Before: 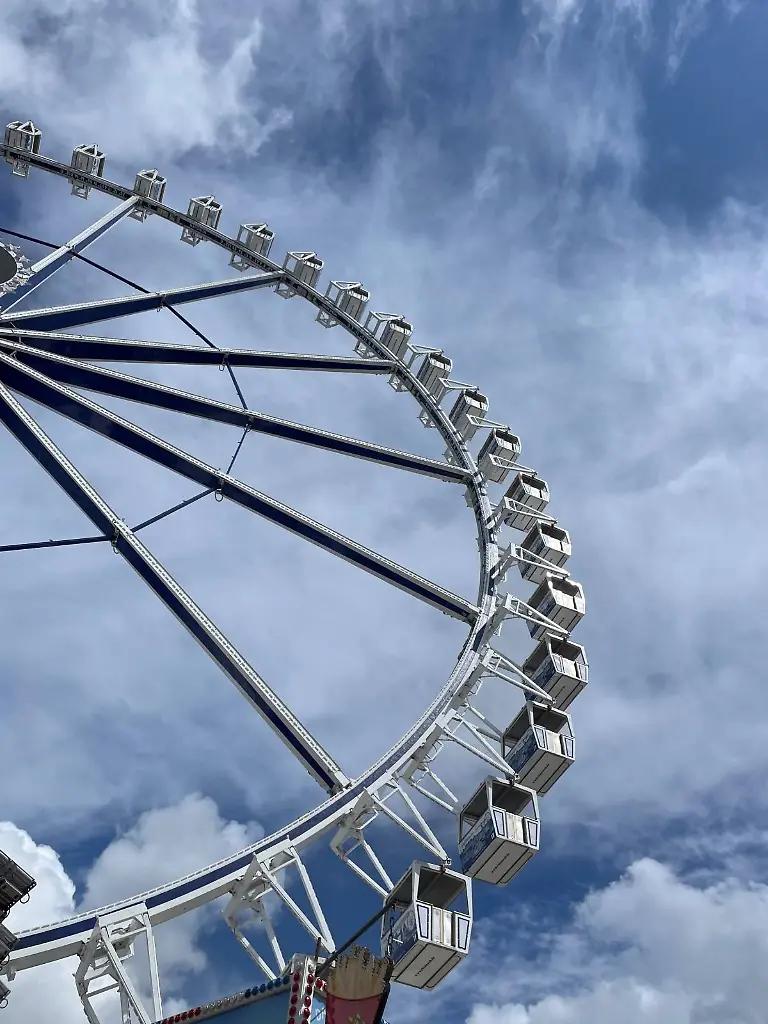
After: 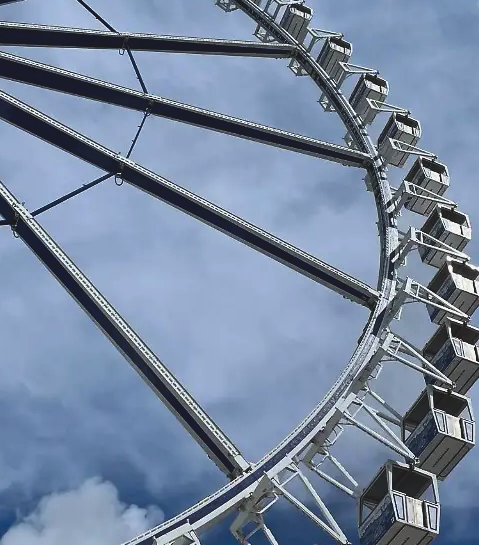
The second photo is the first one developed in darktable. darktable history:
crop: left 13.07%, top 30.943%, right 24.48%, bottom 15.822%
contrast brightness saturation: contrast 0.12, brightness -0.121, saturation 0.199
exposure: black level correction -0.025, exposure -0.117 EV, compensate exposure bias true, compensate highlight preservation false
